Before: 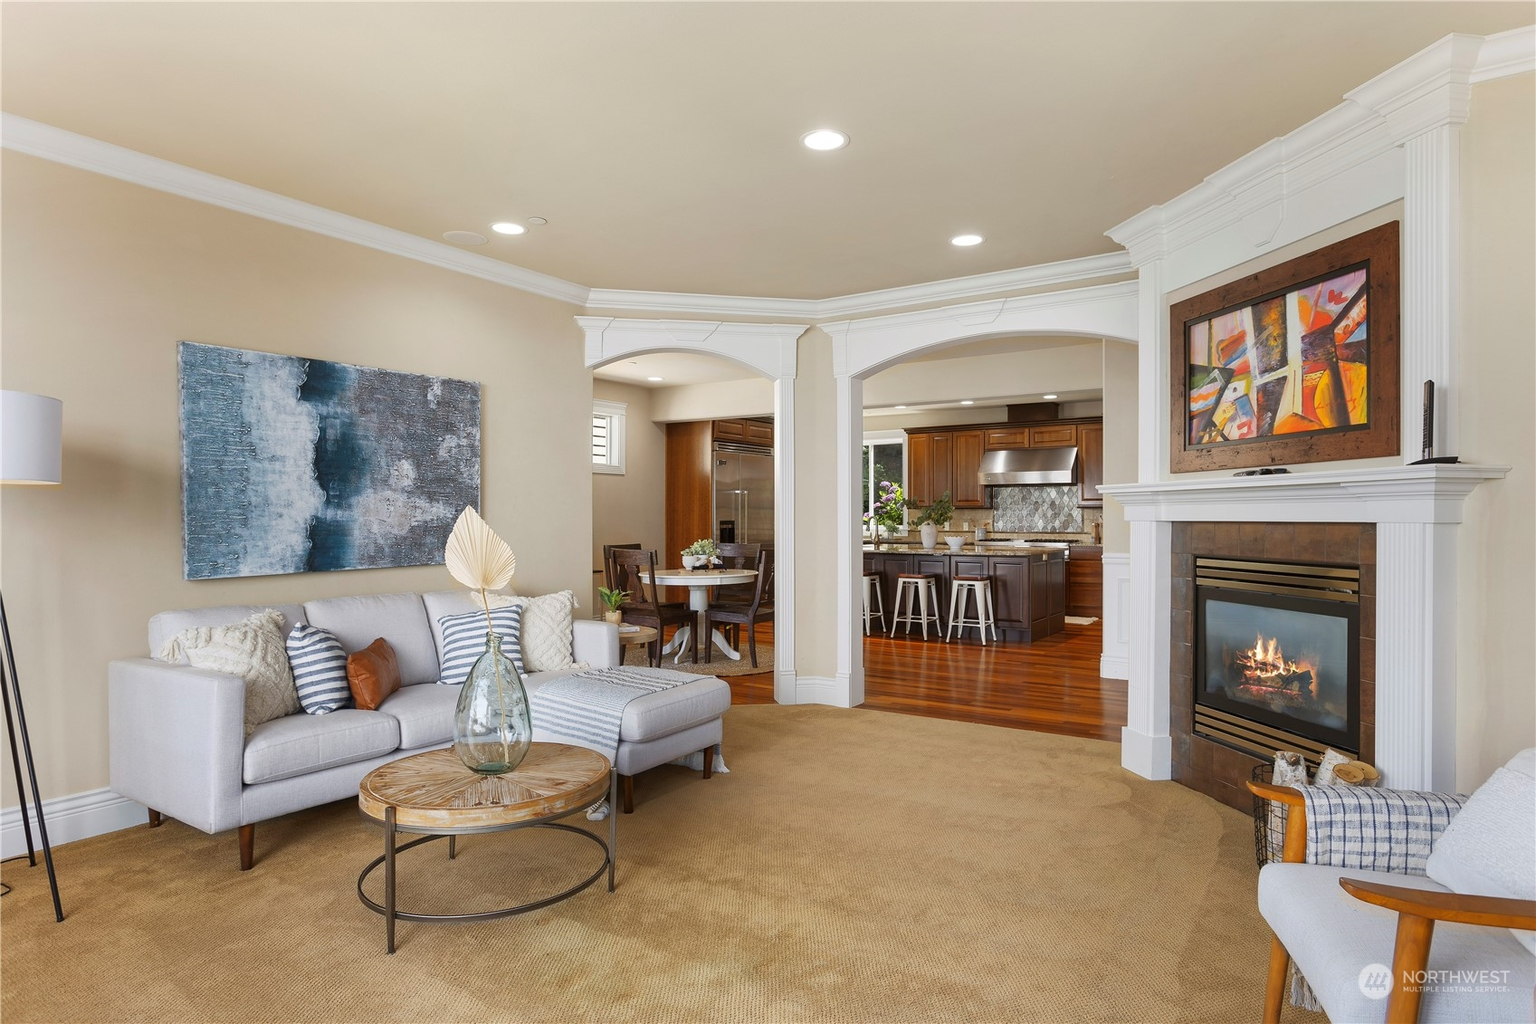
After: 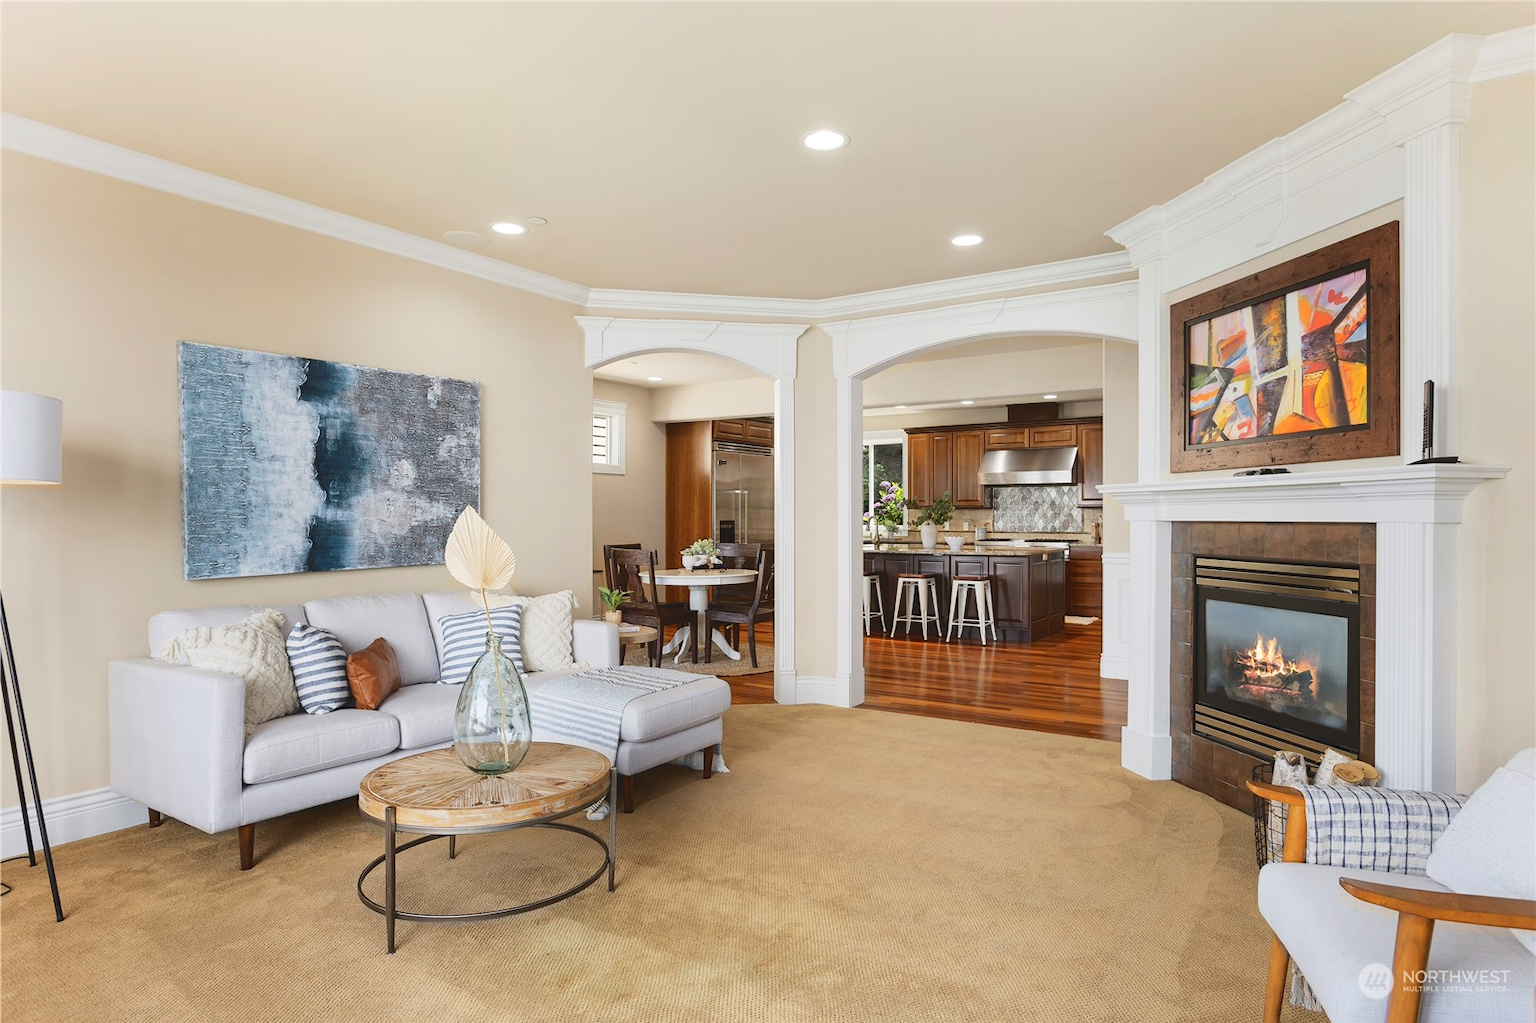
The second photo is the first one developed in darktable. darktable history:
tone curve: curves: ch0 [(0, 0) (0.003, 0.09) (0.011, 0.095) (0.025, 0.097) (0.044, 0.108) (0.069, 0.117) (0.1, 0.129) (0.136, 0.151) (0.177, 0.185) (0.224, 0.229) (0.277, 0.299) (0.335, 0.379) (0.399, 0.469) (0.468, 0.55) (0.543, 0.629) (0.623, 0.702) (0.709, 0.775) (0.801, 0.85) (0.898, 0.91) (1, 1)], color space Lab, independent channels, preserve colors none
